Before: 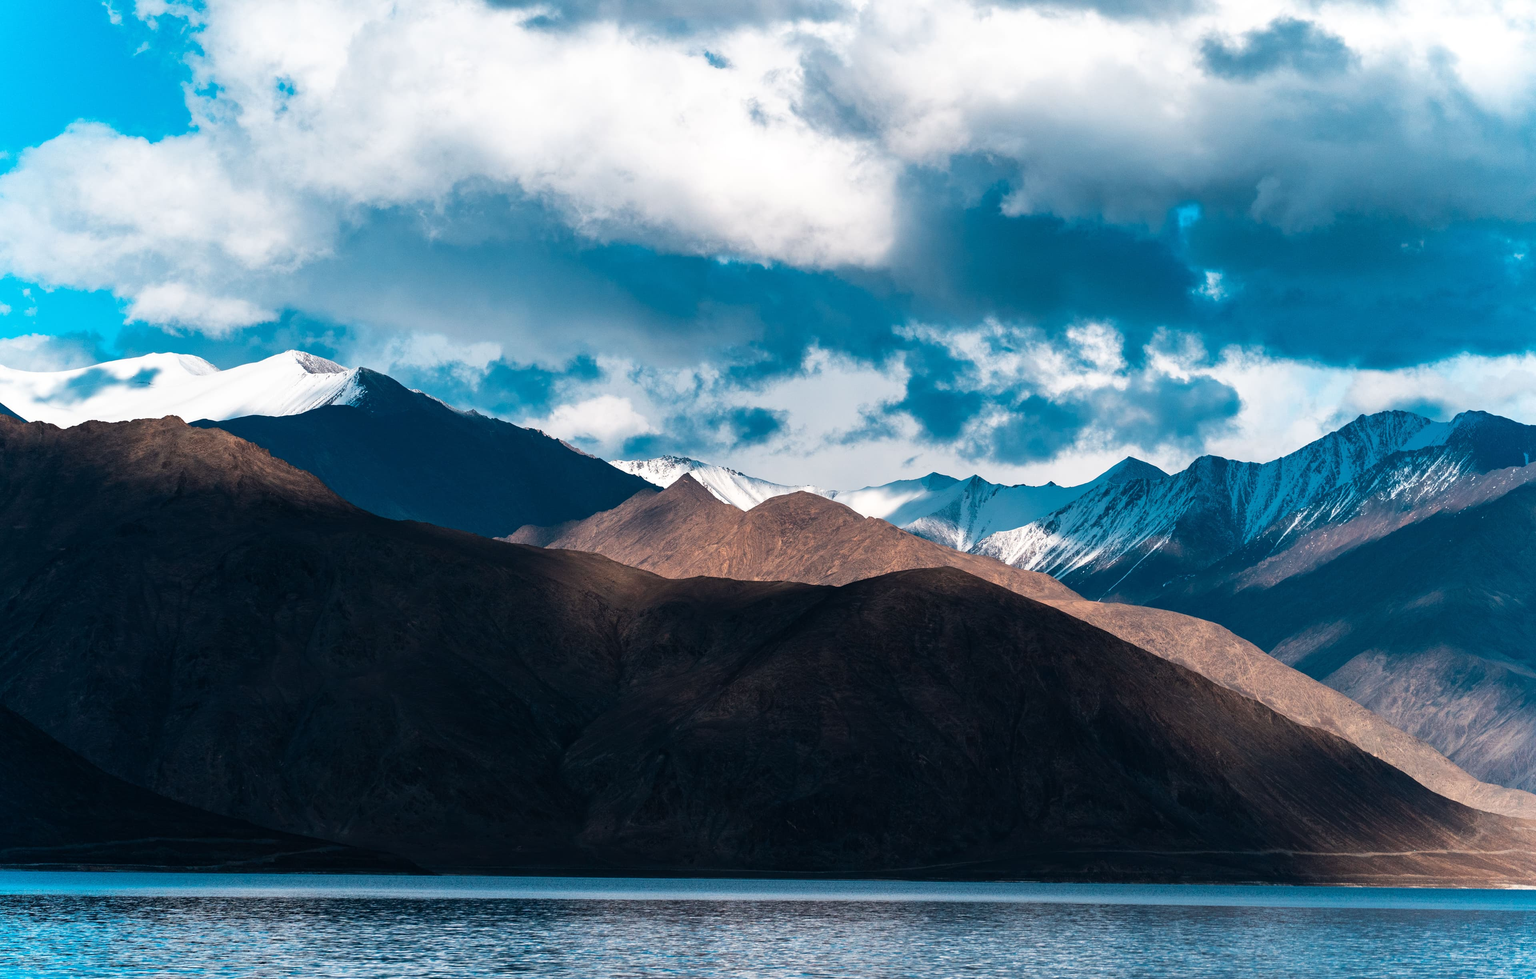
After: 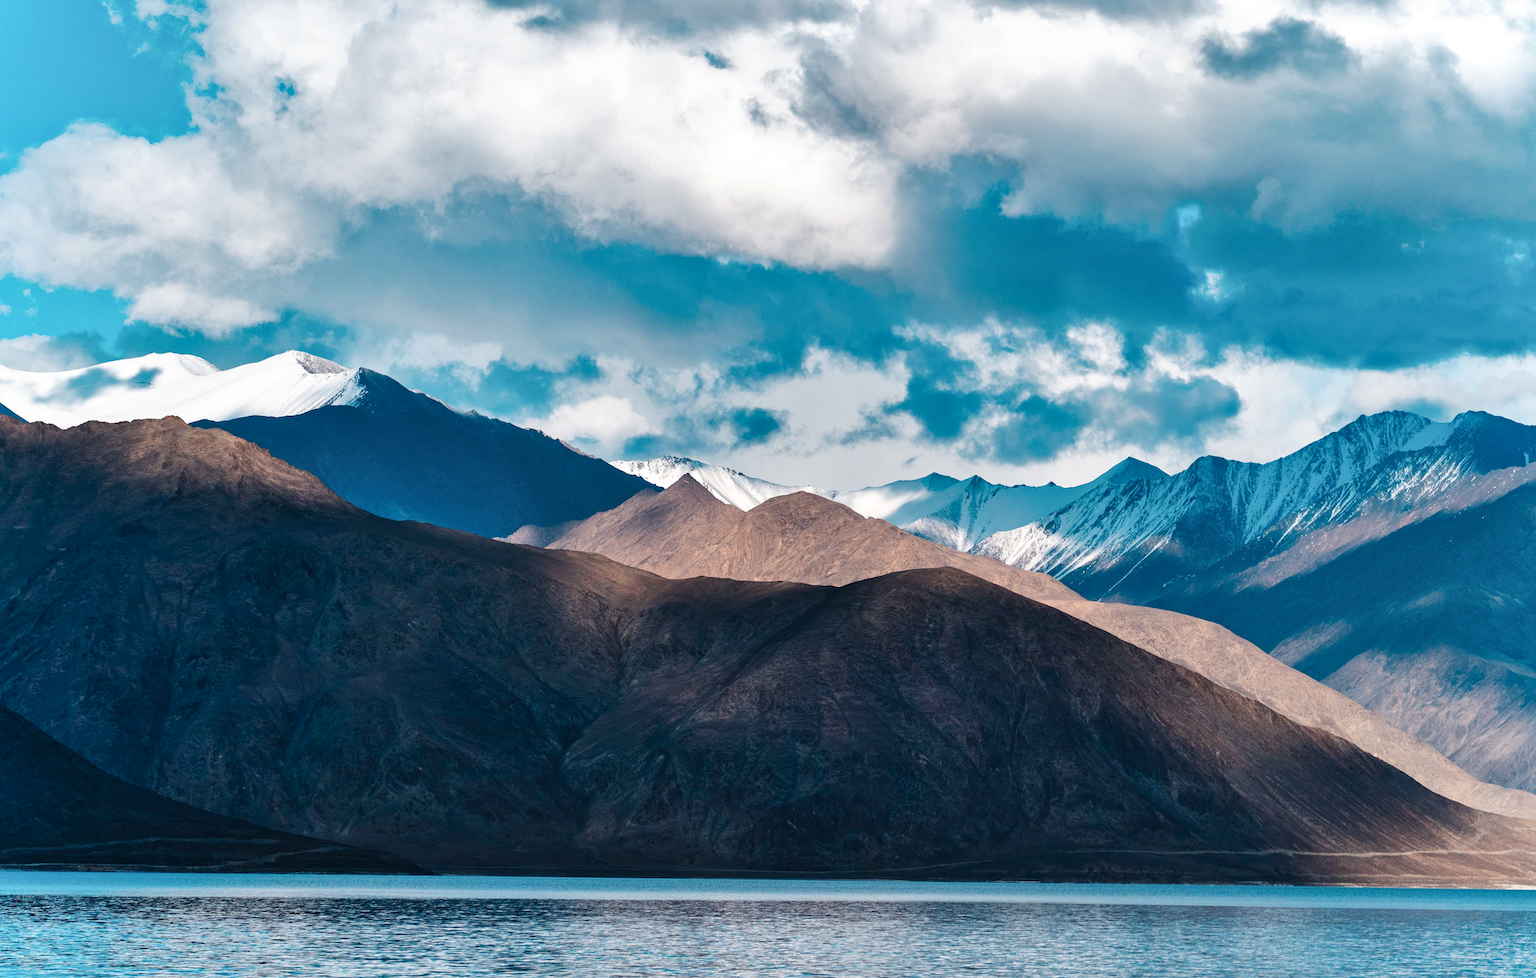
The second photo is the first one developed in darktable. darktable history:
base curve: curves: ch0 [(0, 0) (0.158, 0.273) (0.879, 0.895) (1, 1)], preserve colors none
shadows and highlights: low approximation 0.01, soften with gaussian
